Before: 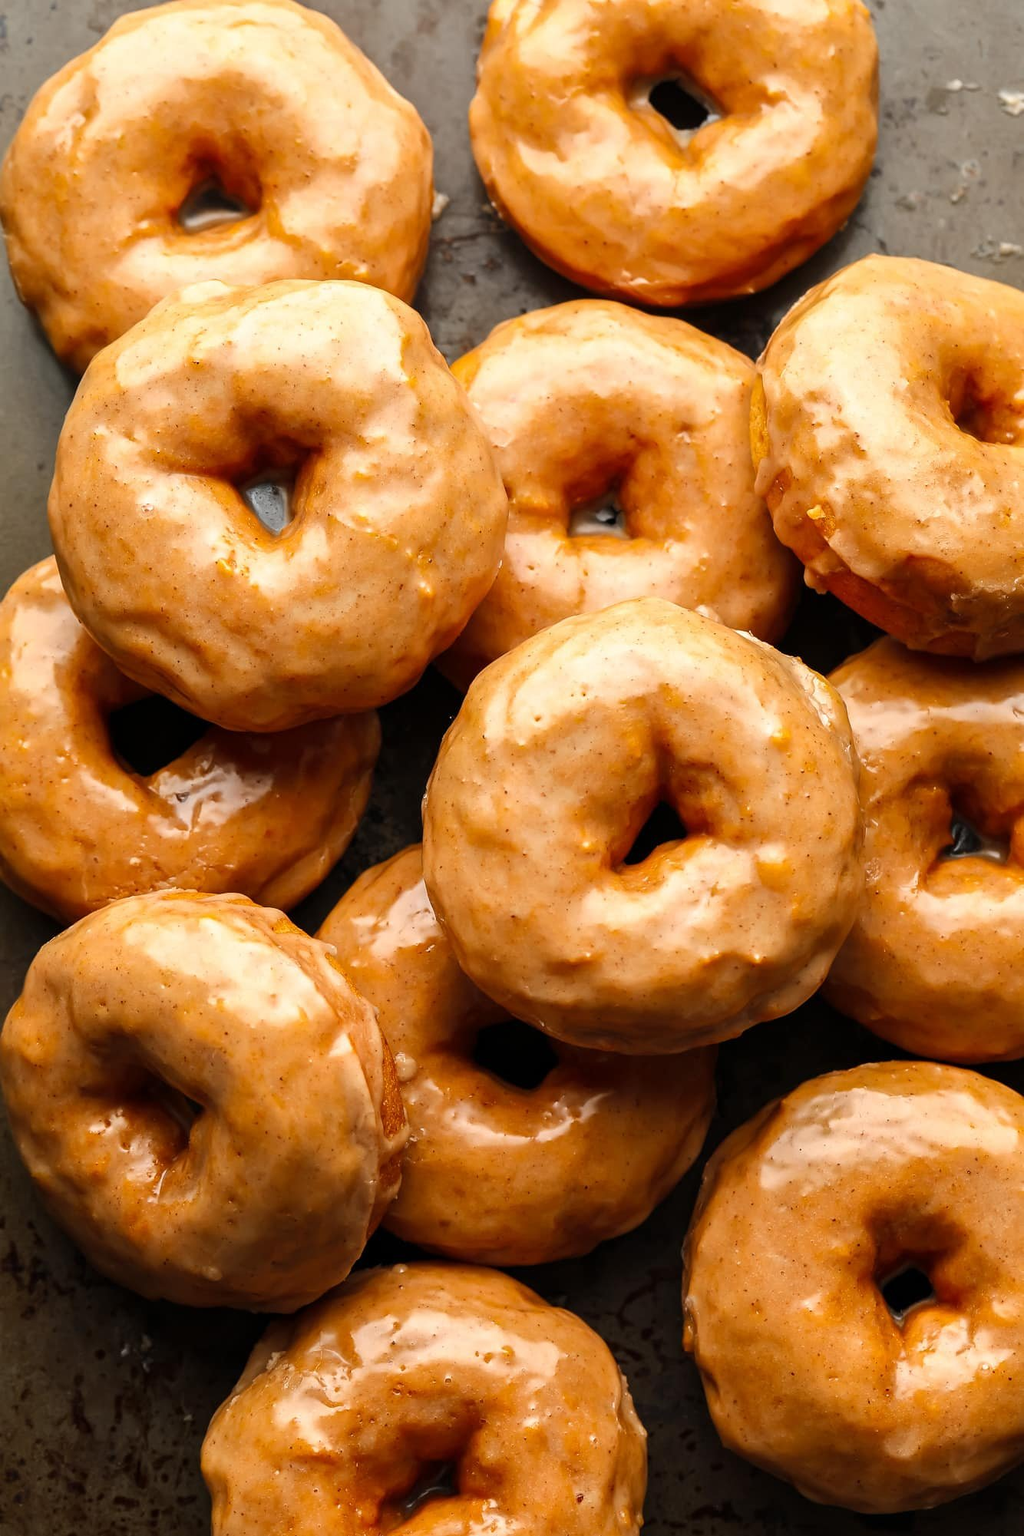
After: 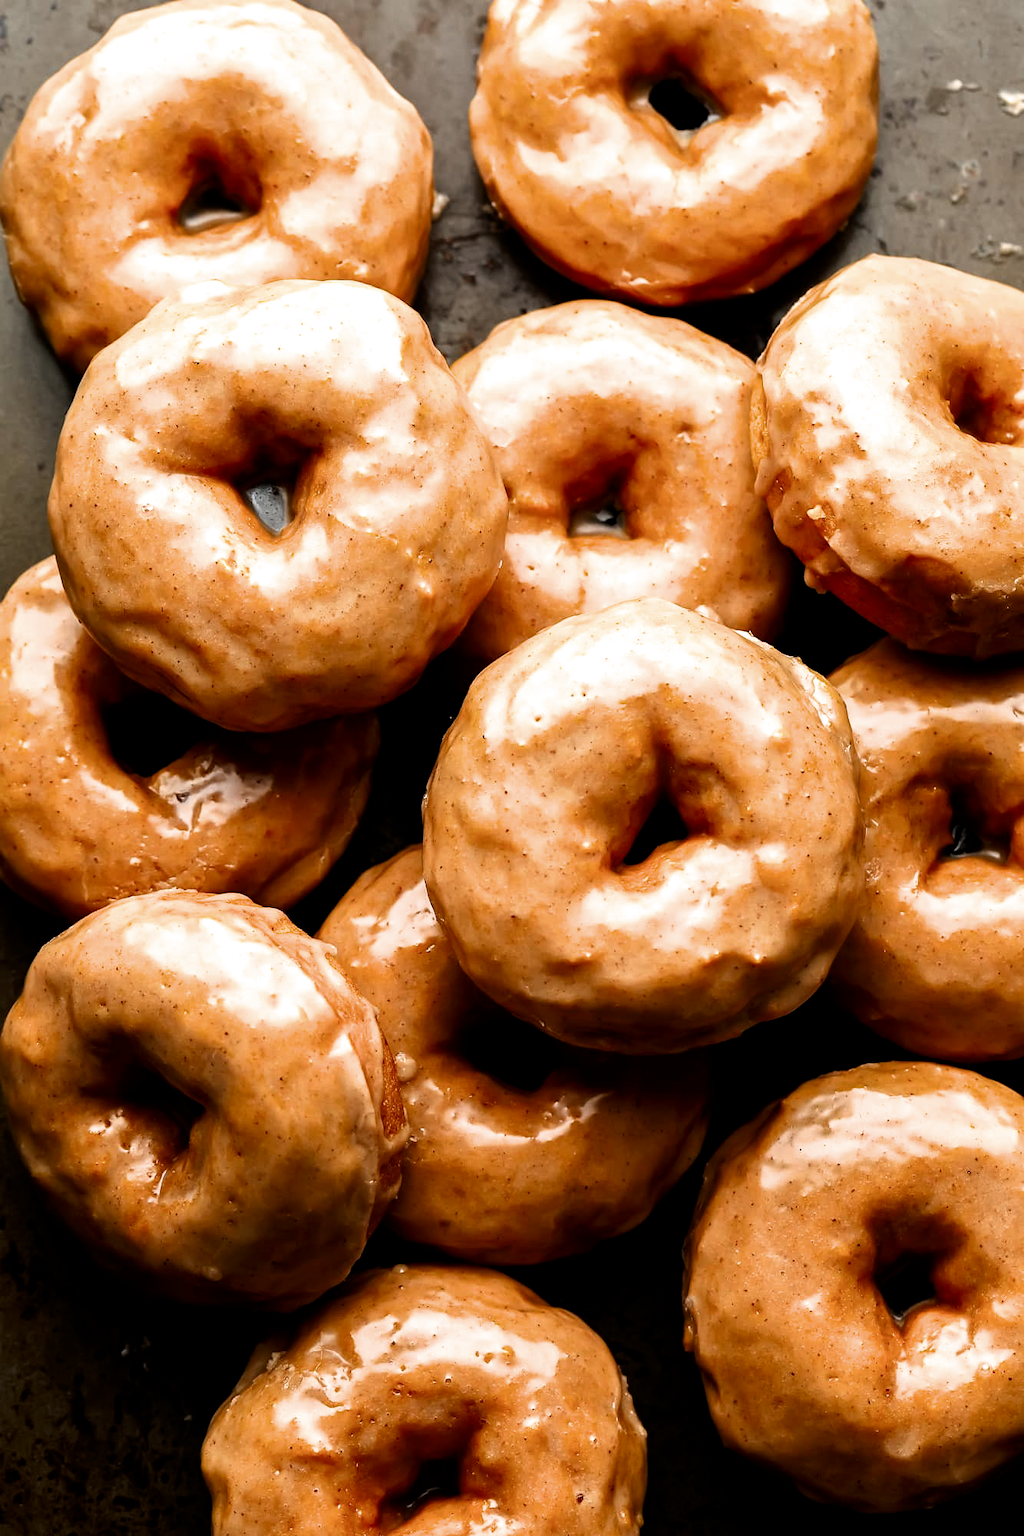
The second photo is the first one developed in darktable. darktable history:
contrast brightness saturation: brightness -0.097
filmic rgb: black relative exposure -8.2 EV, white relative exposure 2.2 EV, target white luminance 99.984%, hardness 7.08, latitude 74.31%, contrast 1.323, highlights saturation mix -2.42%, shadows ↔ highlights balance 29.65%
